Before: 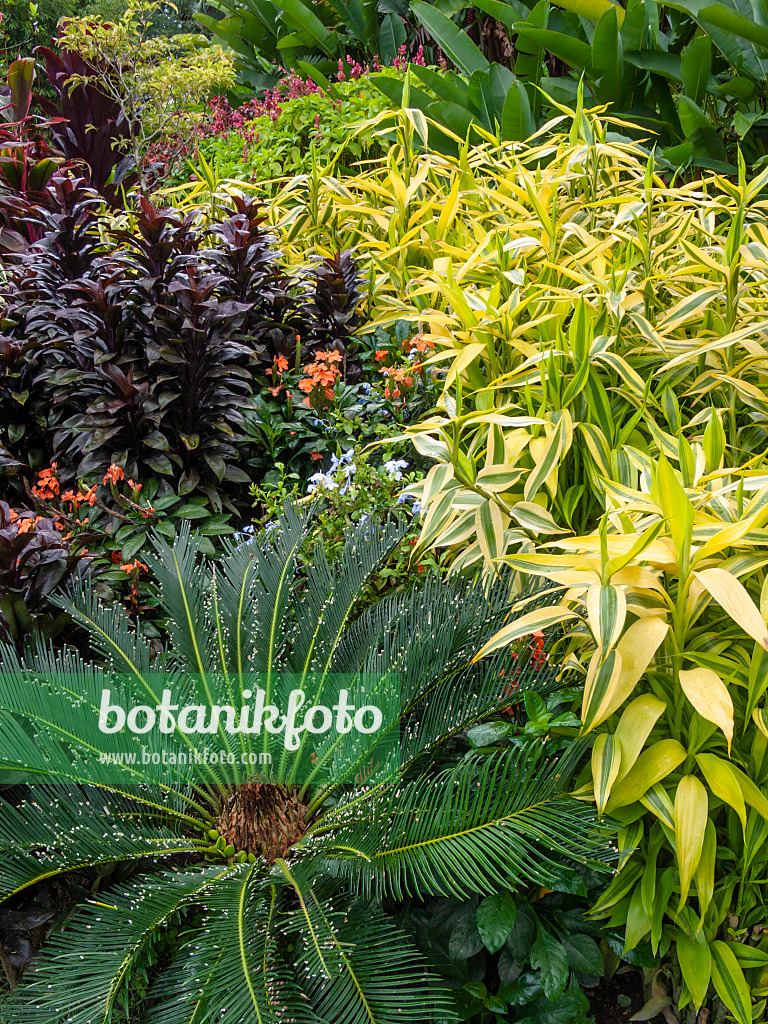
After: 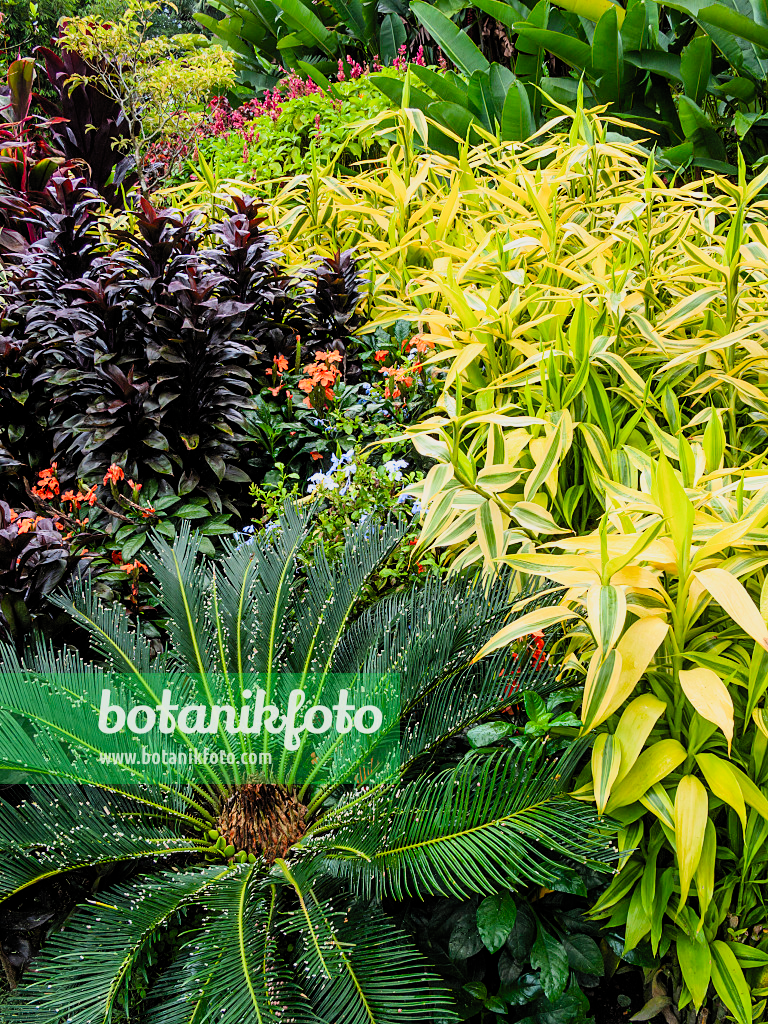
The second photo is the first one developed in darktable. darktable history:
contrast brightness saturation: contrast 0.197, brightness 0.165, saturation 0.221
filmic rgb: middle gray luminance 28.77%, black relative exposure -10.28 EV, white relative exposure 5.47 EV, target black luminance 0%, hardness 3.96, latitude 1.97%, contrast 1.128, highlights saturation mix 5.25%, shadows ↔ highlights balance 15.93%, color science v4 (2020)
